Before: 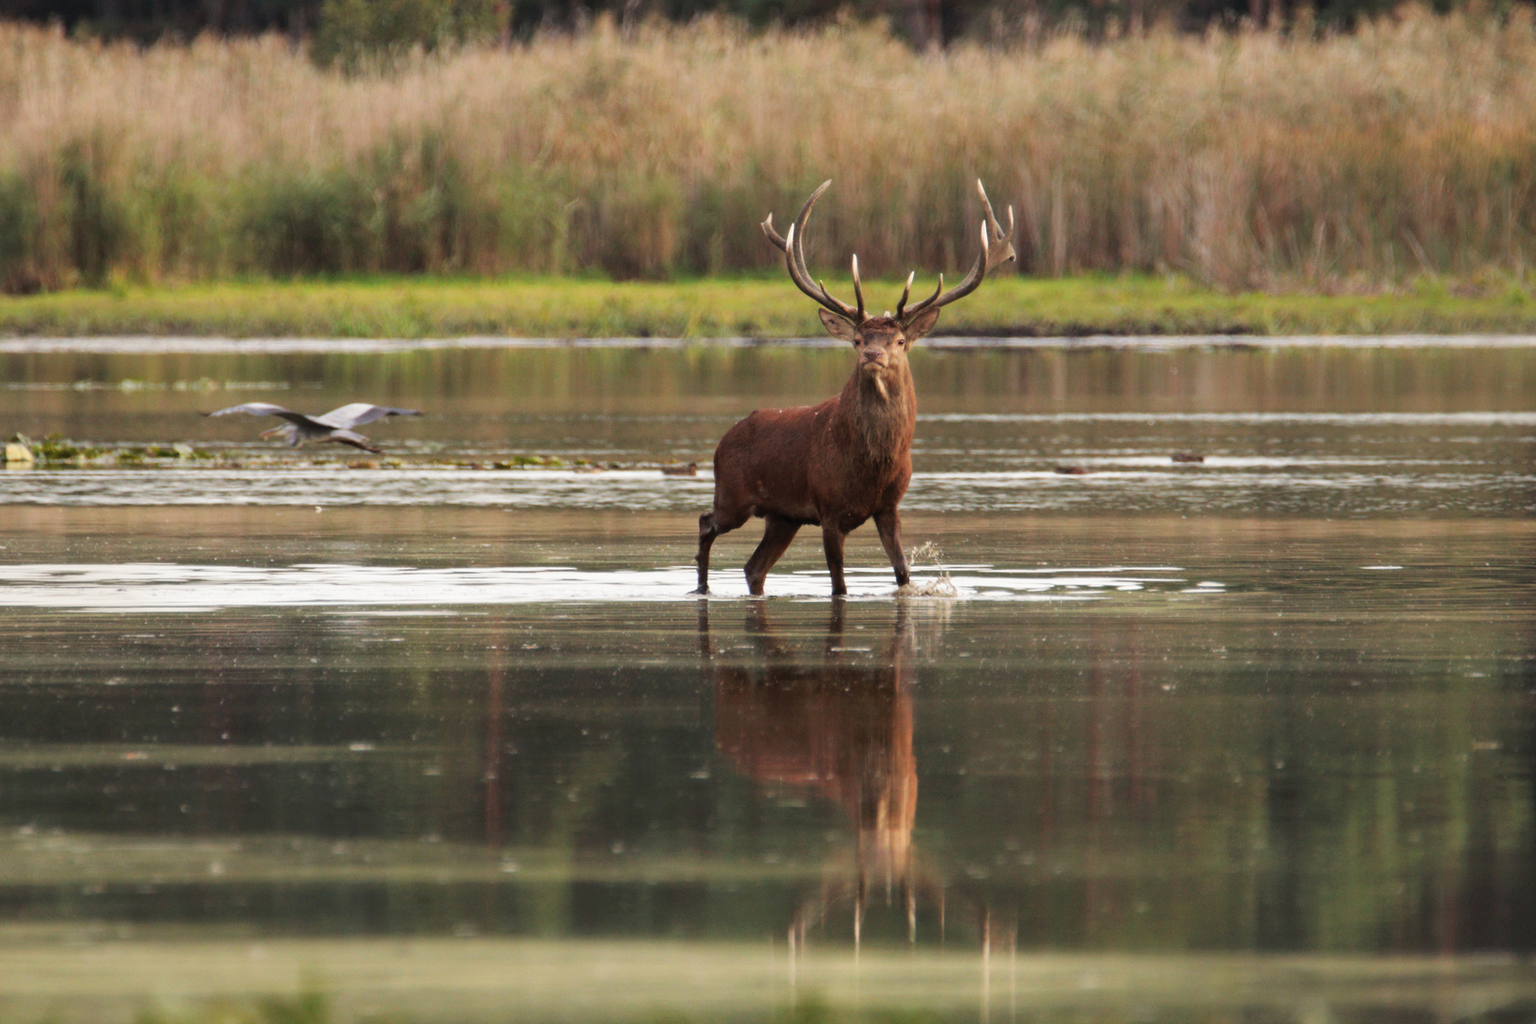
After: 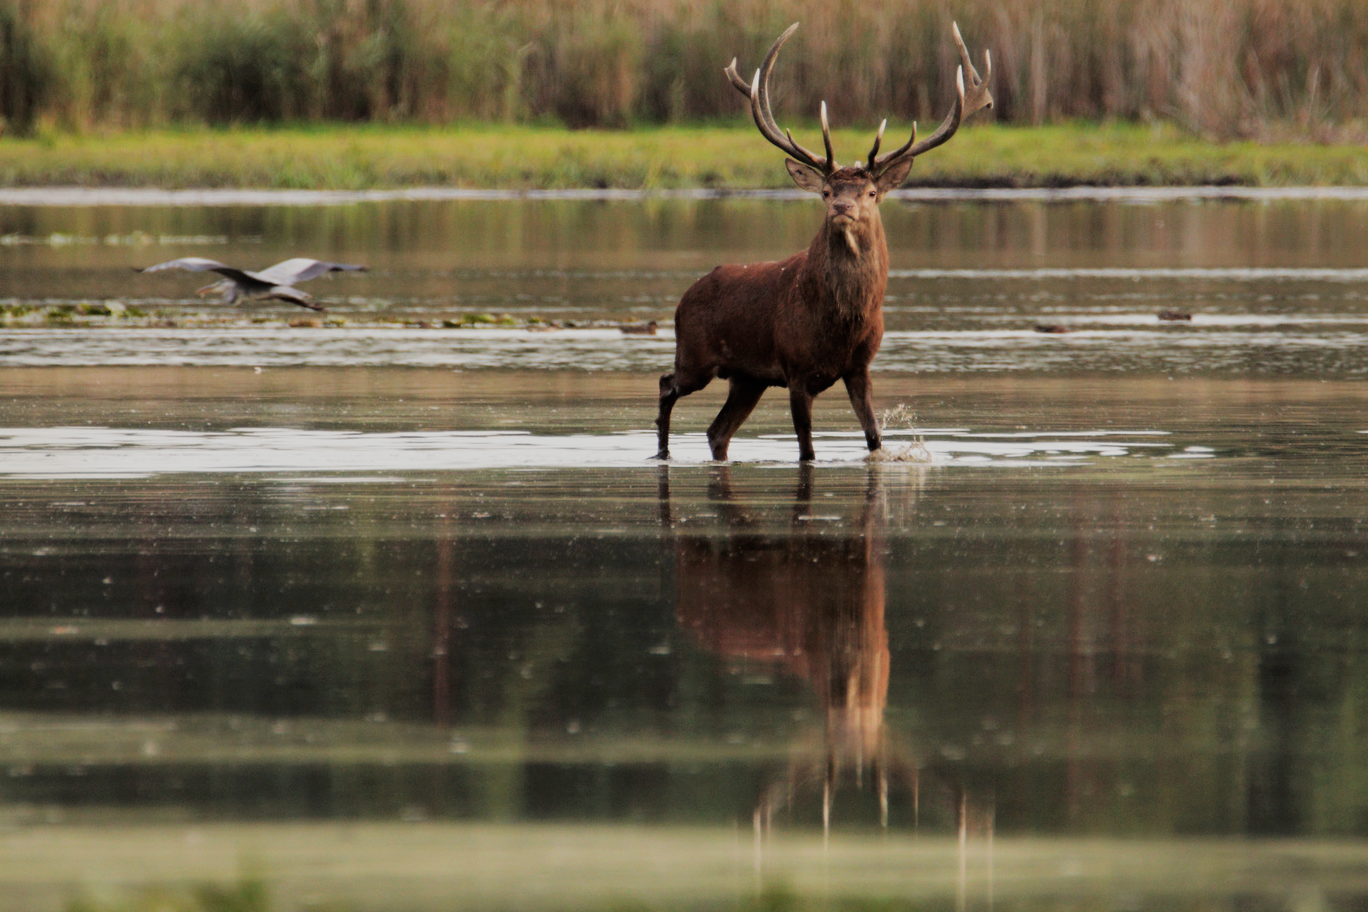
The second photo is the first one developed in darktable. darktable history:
crop and rotate: left 4.842%, top 15.51%, right 10.668%
exposure: exposure -0.157 EV, compensate highlight preservation false
filmic rgb: black relative exposure -7.65 EV, hardness 4.02, contrast 1.1, highlights saturation mix -30%
